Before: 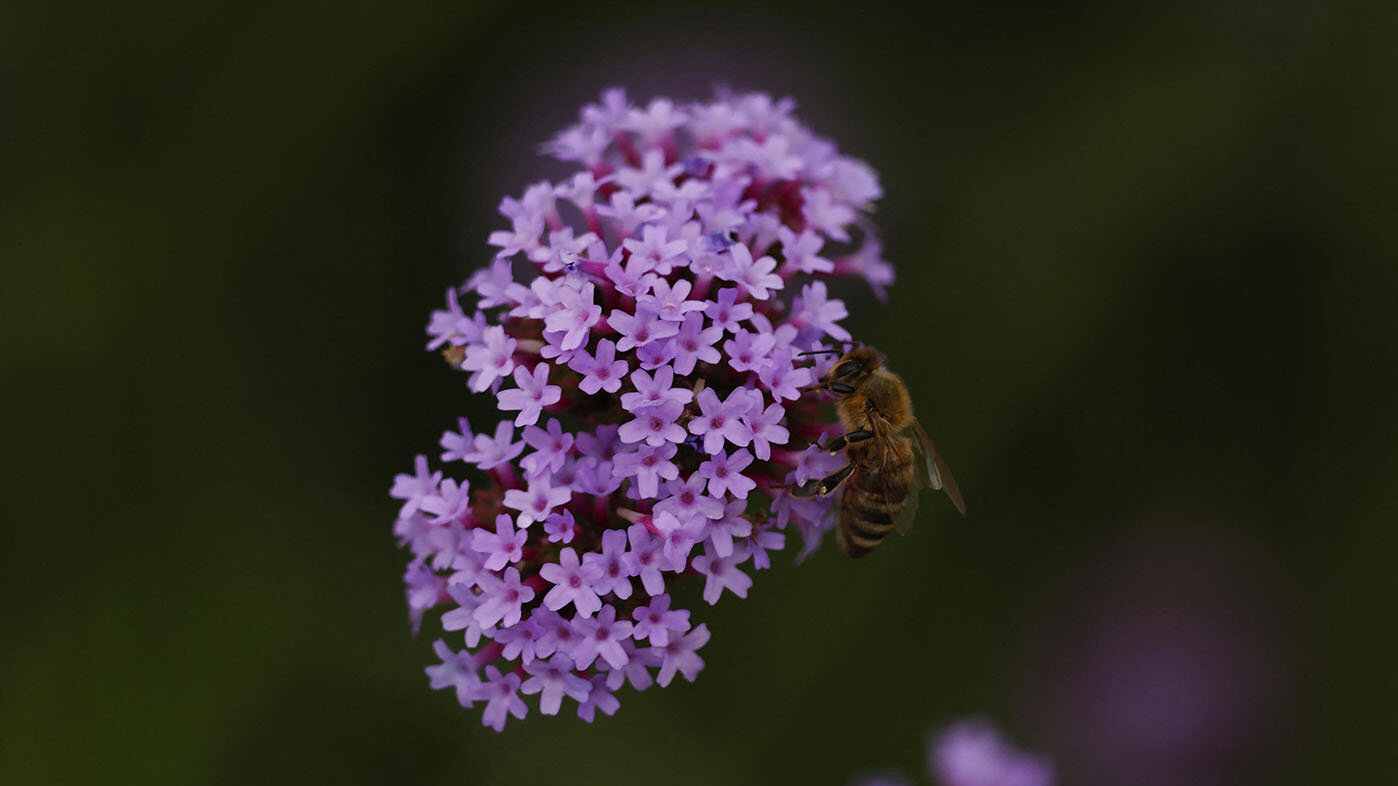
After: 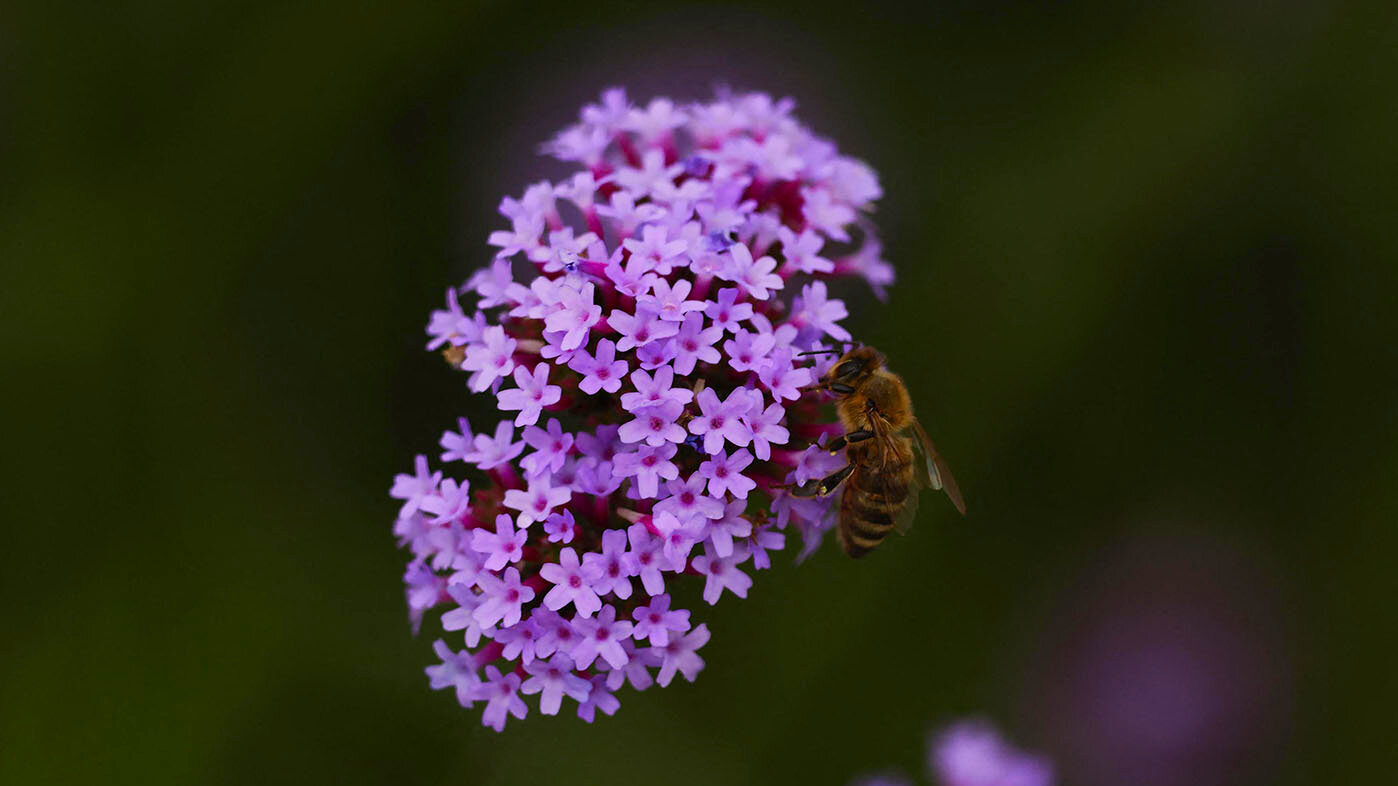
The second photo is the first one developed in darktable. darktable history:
base curve: curves: ch0 [(0, 0) (0.262, 0.32) (0.722, 0.705) (1, 1)]
exposure: compensate highlight preservation false
contrast brightness saturation: contrast 0.09, saturation 0.28
